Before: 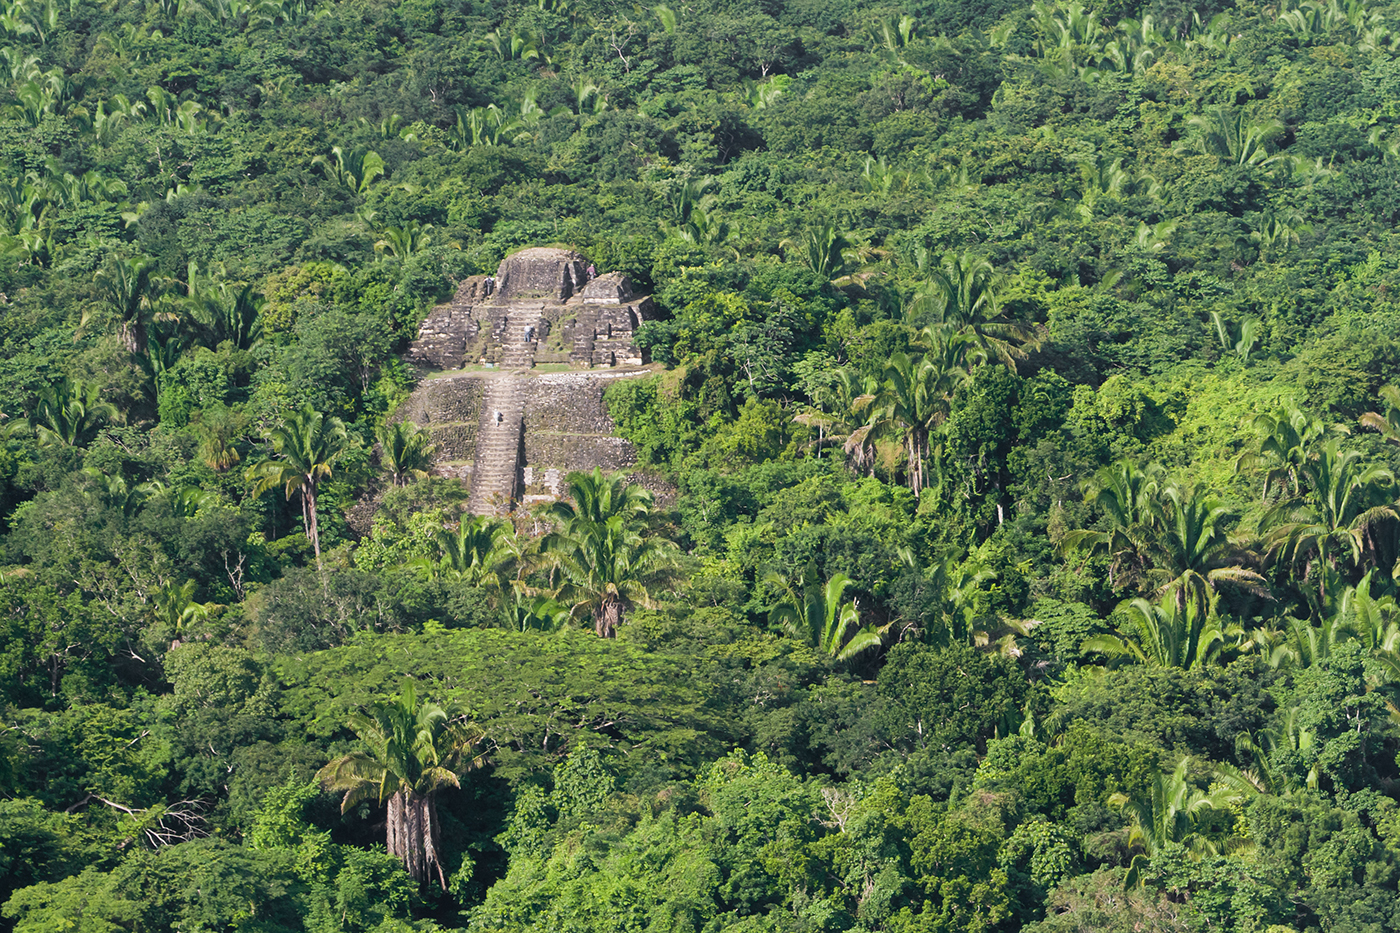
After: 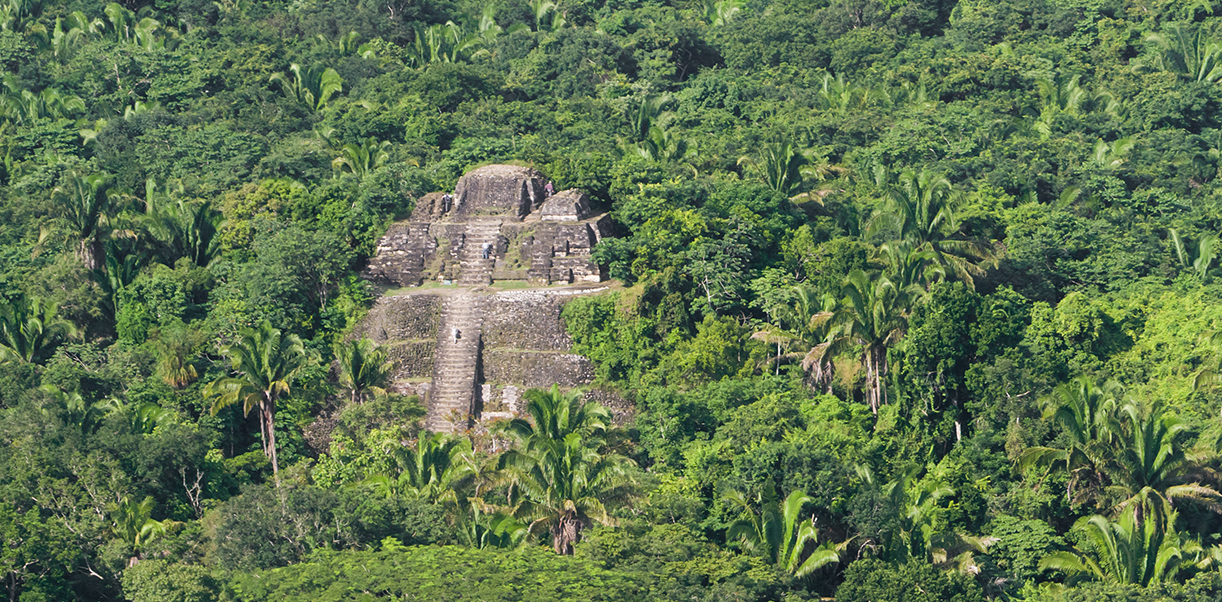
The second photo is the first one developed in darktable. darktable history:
crop: left 3.015%, top 8.969%, right 9.647%, bottom 26.457%
levels: levels [0, 0.498, 0.996]
